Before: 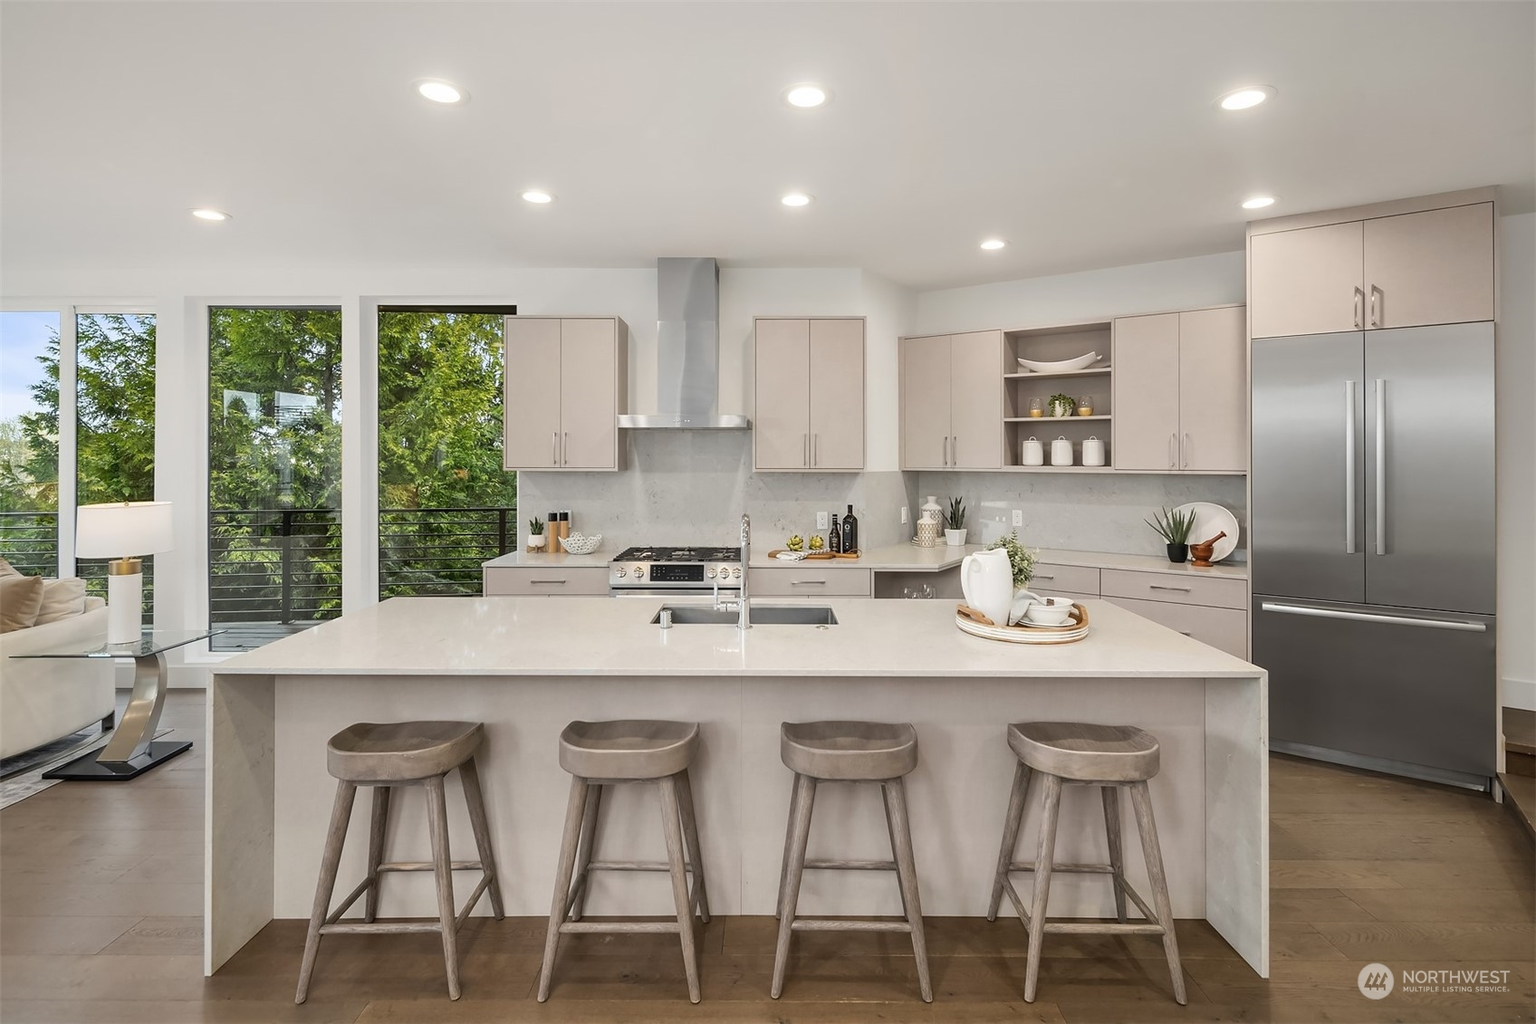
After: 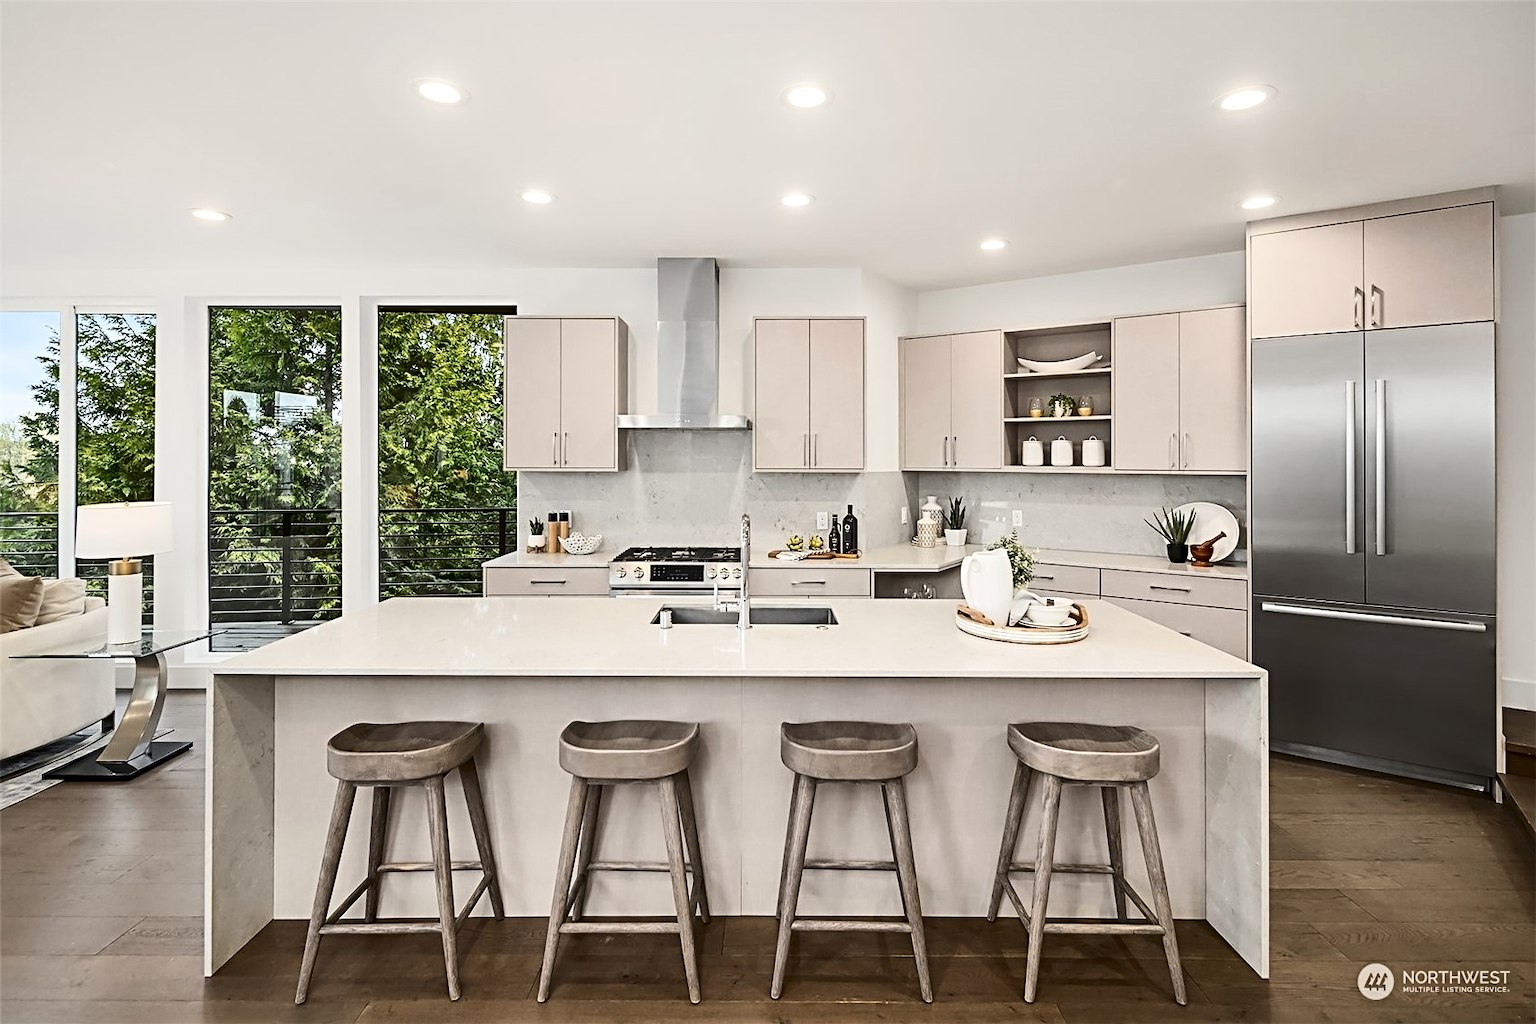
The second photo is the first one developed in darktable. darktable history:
contrast brightness saturation: contrast 0.287
sharpen: radius 3.973
